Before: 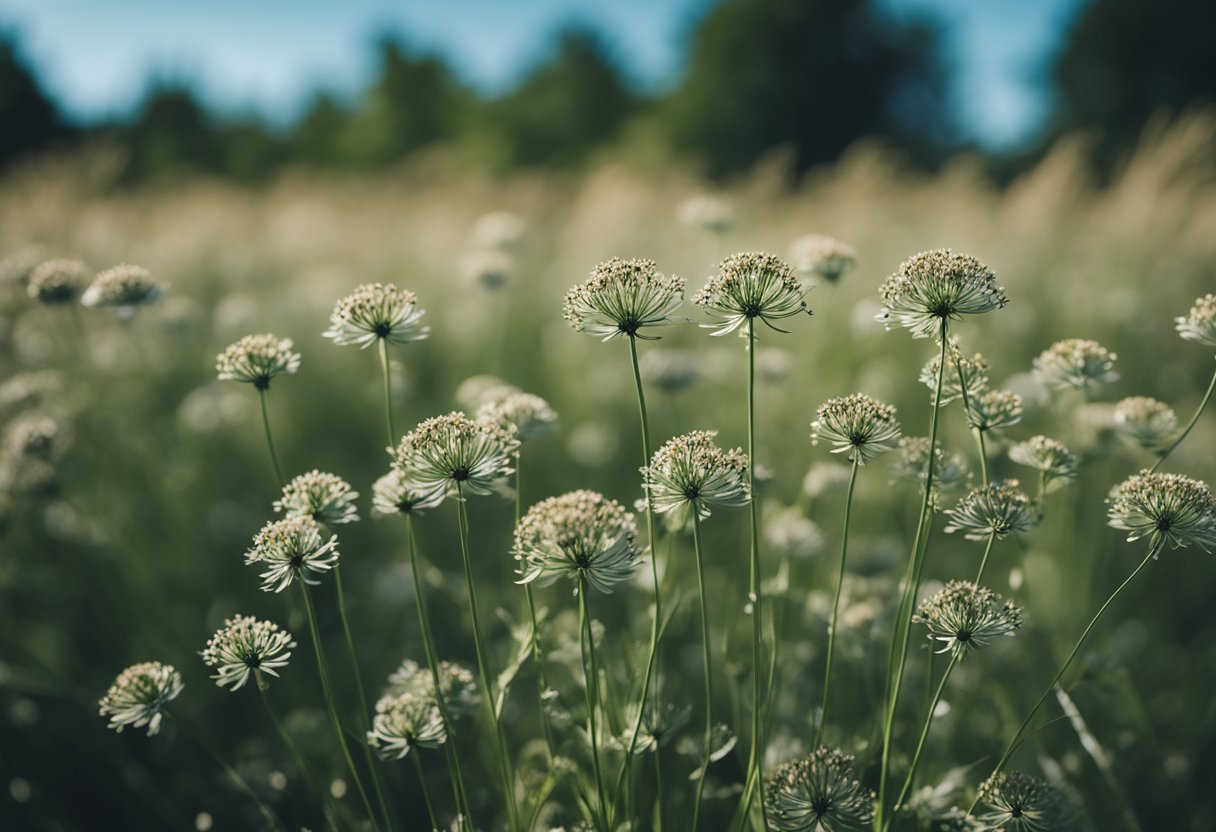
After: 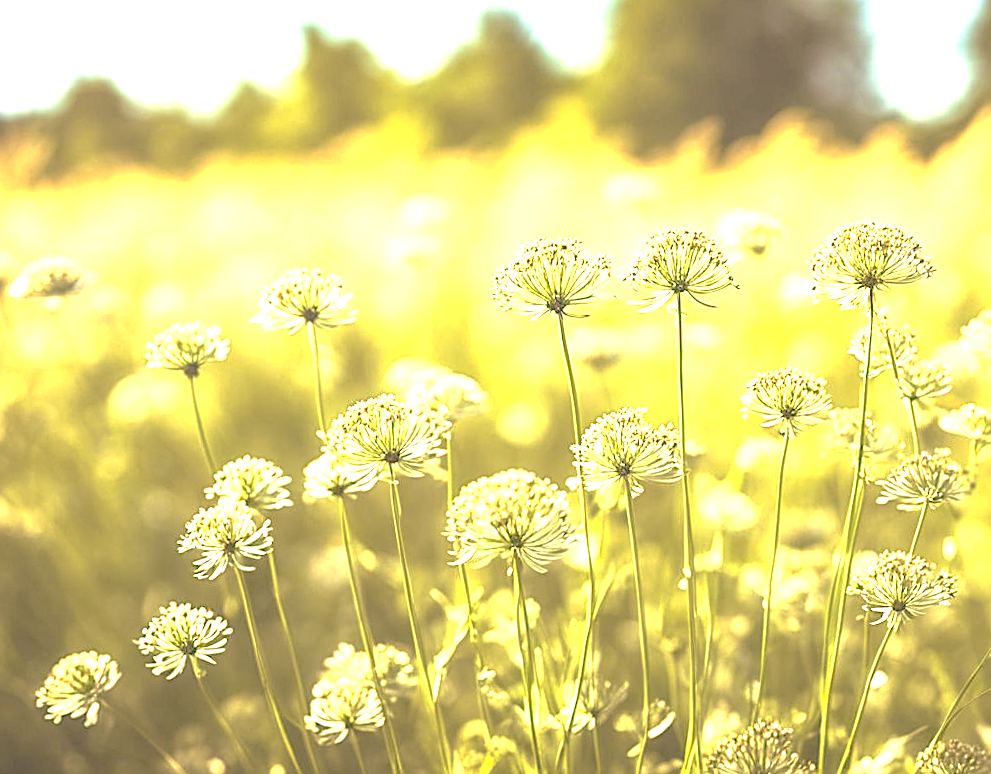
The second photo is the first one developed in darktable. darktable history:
sharpen: amount 0.75
crop and rotate: angle 1.38°, left 4.276%, top 0.929%, right 11.307%, bottom 2.685%
exposure: black level correction 0.001, exposure 2.704 EV, compensate exposure bias true, compensate highlight preservation false
tone curve: curves: ch0 [(0, 0) (0.004, 0.008) (0.077, 0.156) (0.169, 0.29) (0.774, 0.774) (1, 1)], preserve colors none
color calibration: illuminant same as pipeline (D50), adaptation XYZ, x 0.346, y 0.359, temperature 5015.24 K, gamut compression 1.73
local contrast: on, module defaults
color correction: highlights a* 18.38, highlights b* 35.59, shadows a* 1.49, shadows b* 6.64, saturation 1.02
